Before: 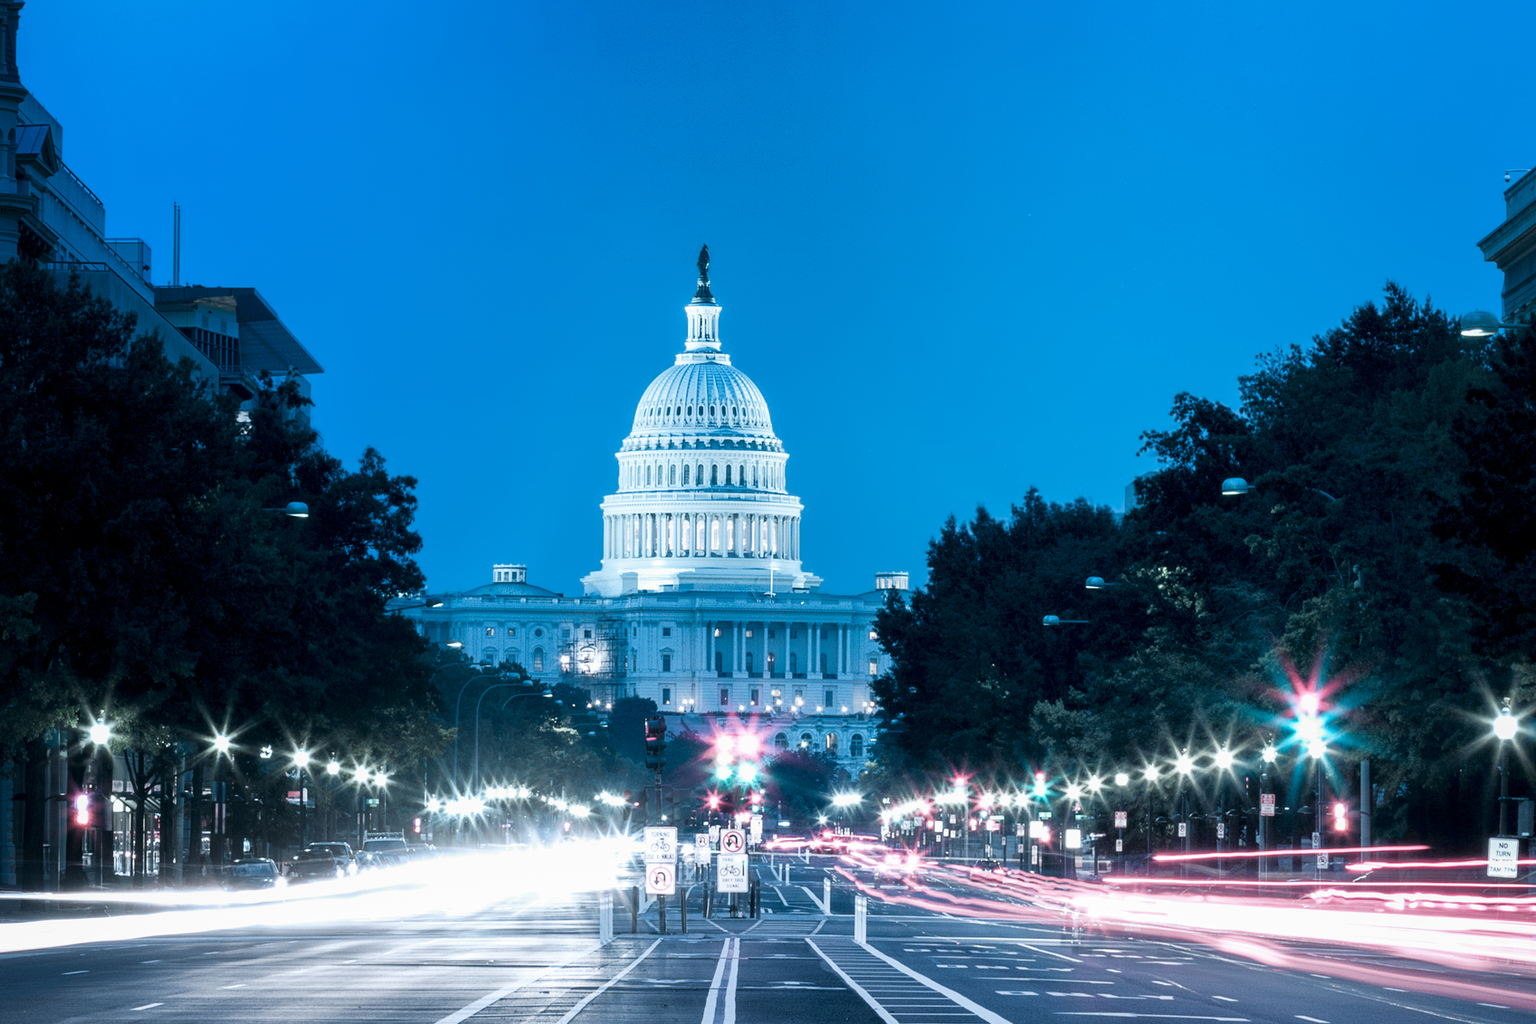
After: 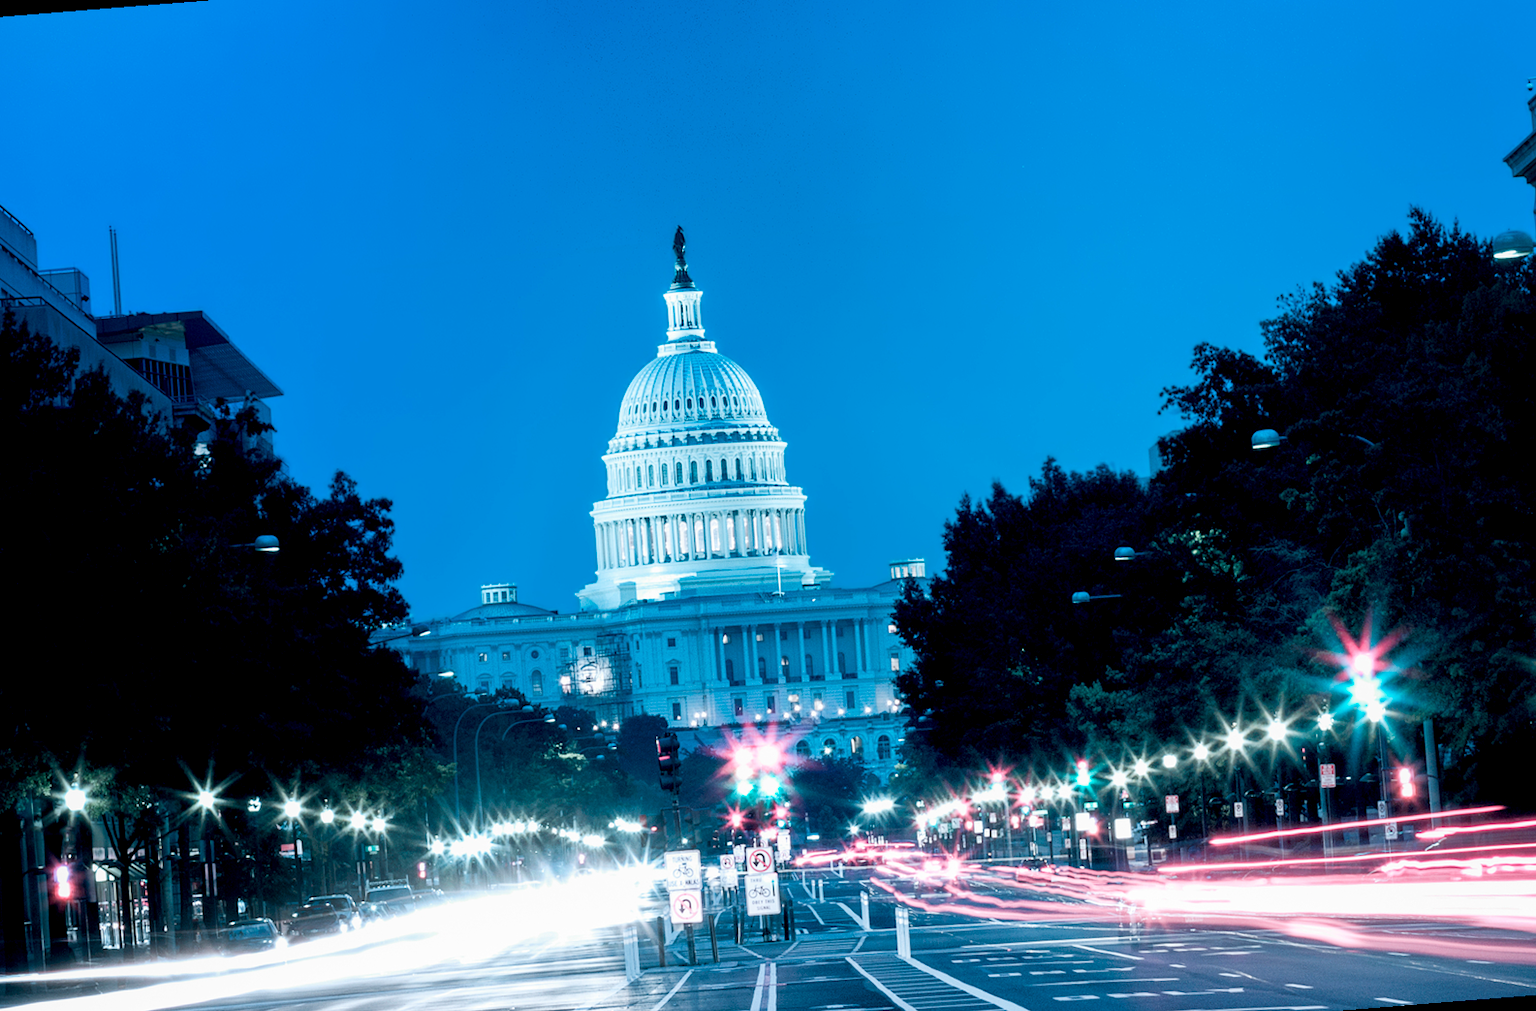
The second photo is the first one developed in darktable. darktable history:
exposure: black level correction 0.009, compensate highlight preservation false
rotate and perspective: rotation -4.57°, crop left 0.054, crop right 0.944, crop top 0.087, crop bottom 0.914
